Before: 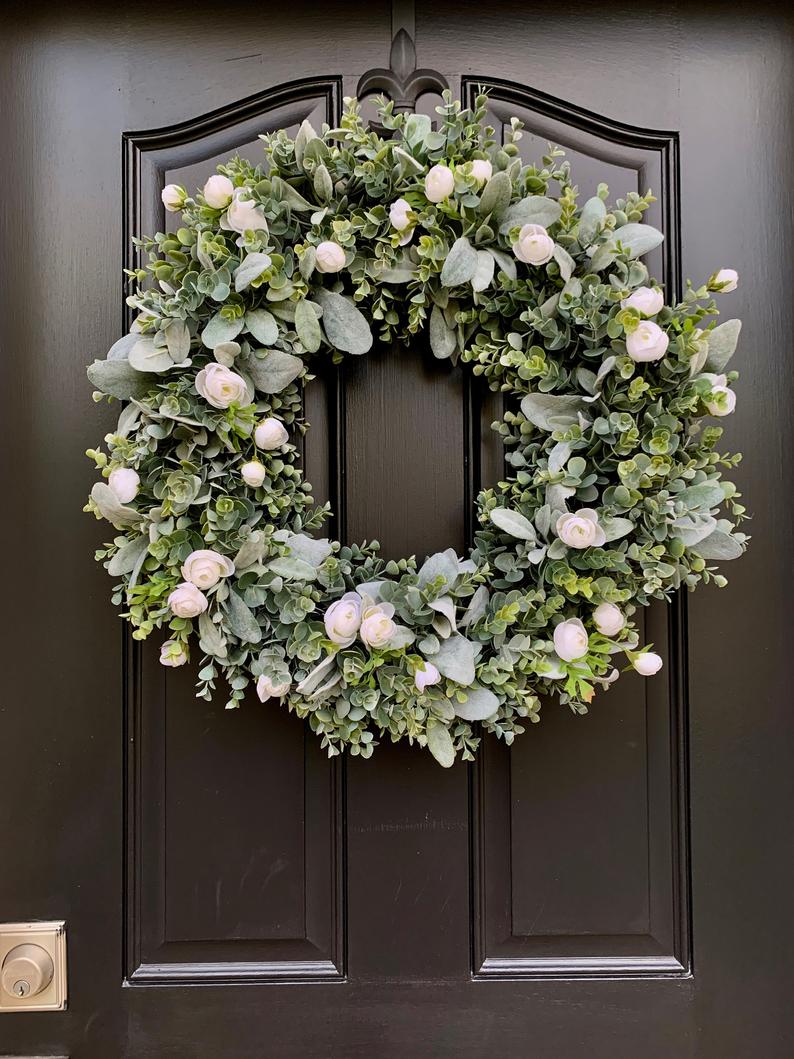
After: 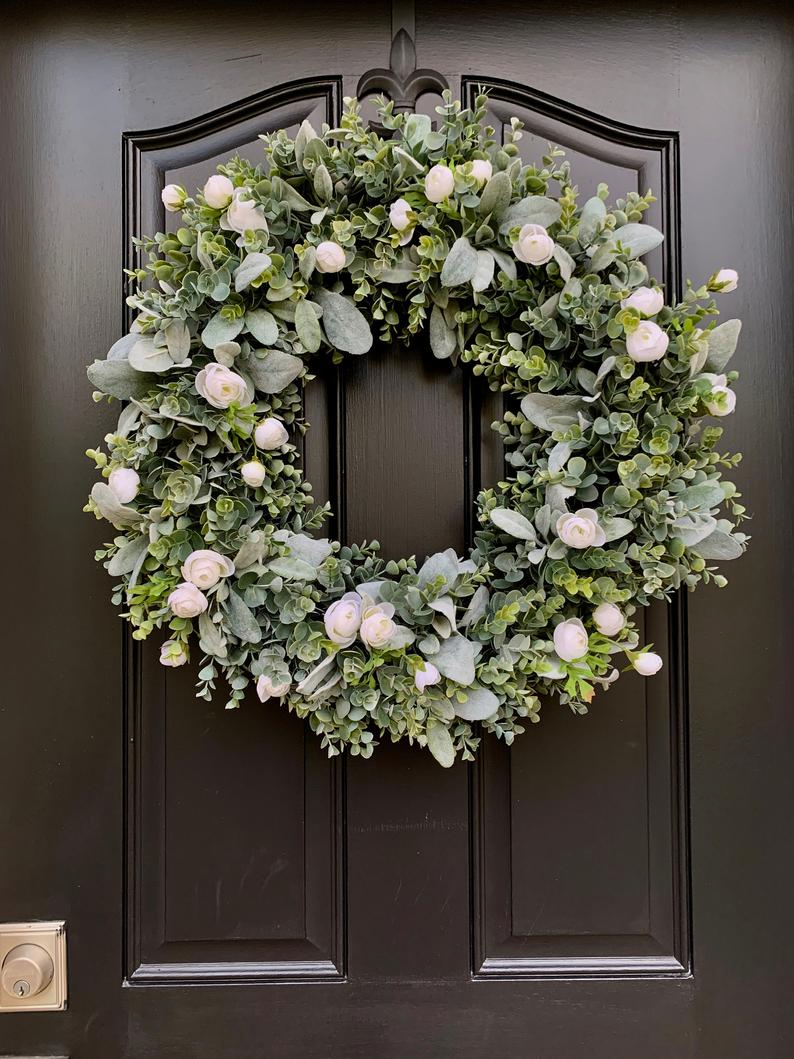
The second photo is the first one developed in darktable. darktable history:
exposure: exposure -0.072 EV, compensate exposure bias true, compensate highlight preservation false
